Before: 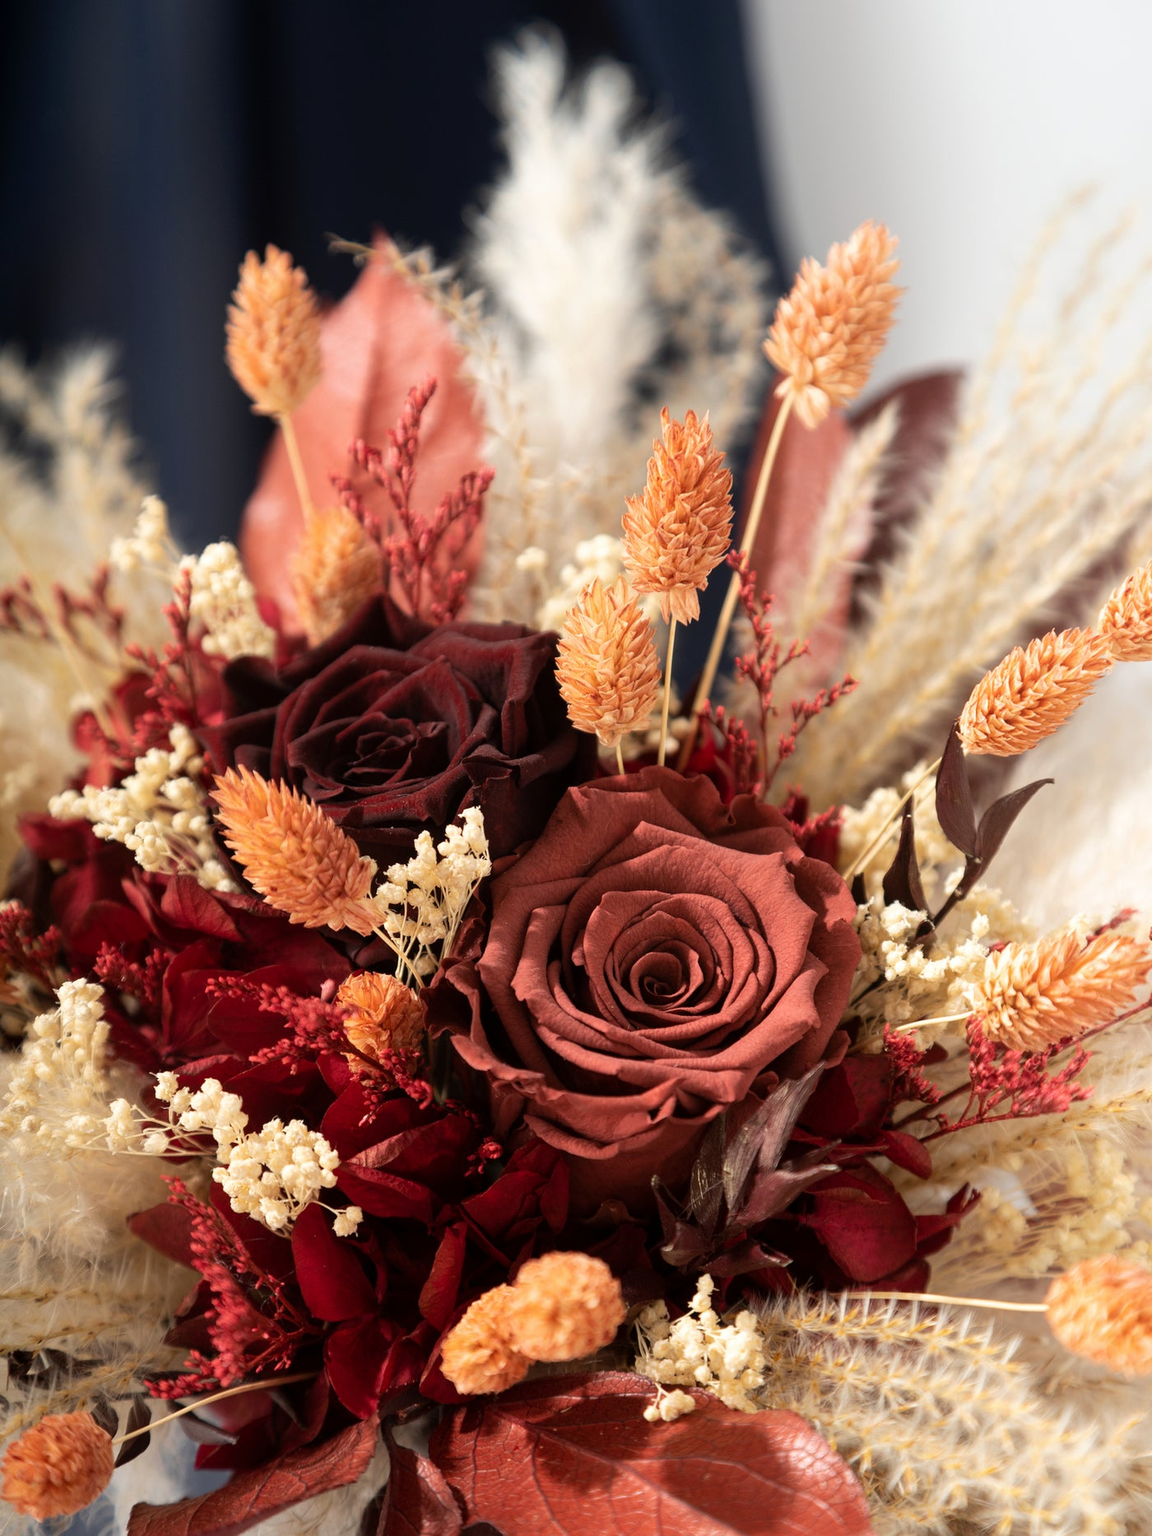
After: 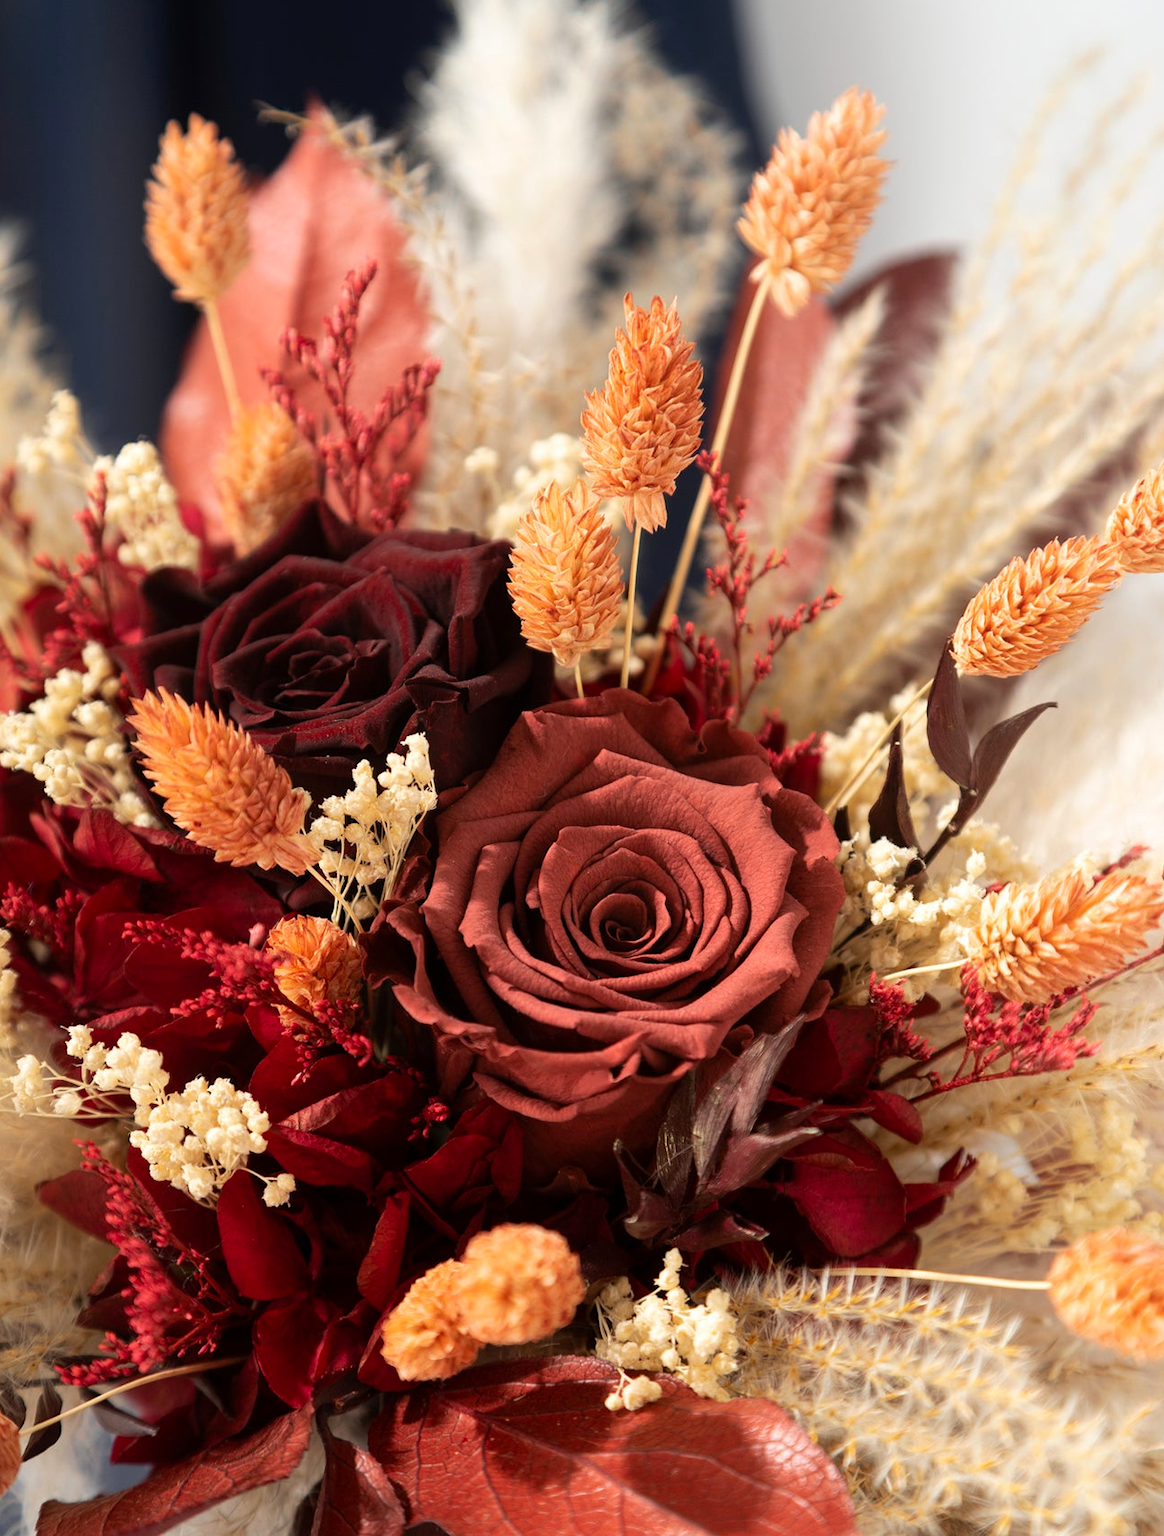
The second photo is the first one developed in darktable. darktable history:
contrast brightness saturation: saturation 0.1
crop and rotate: left 8.262%, top 9.226%
